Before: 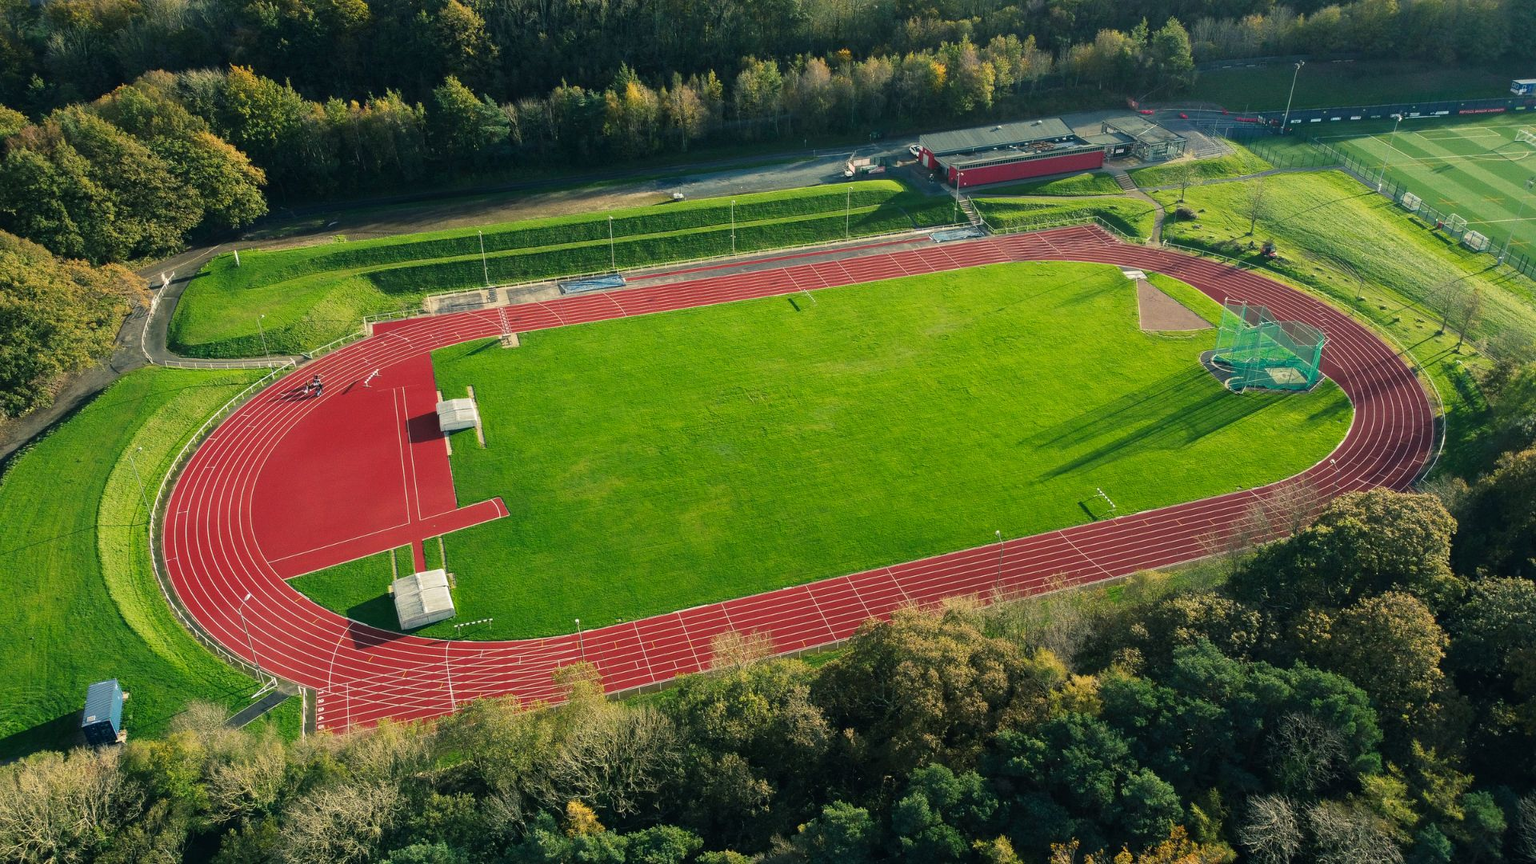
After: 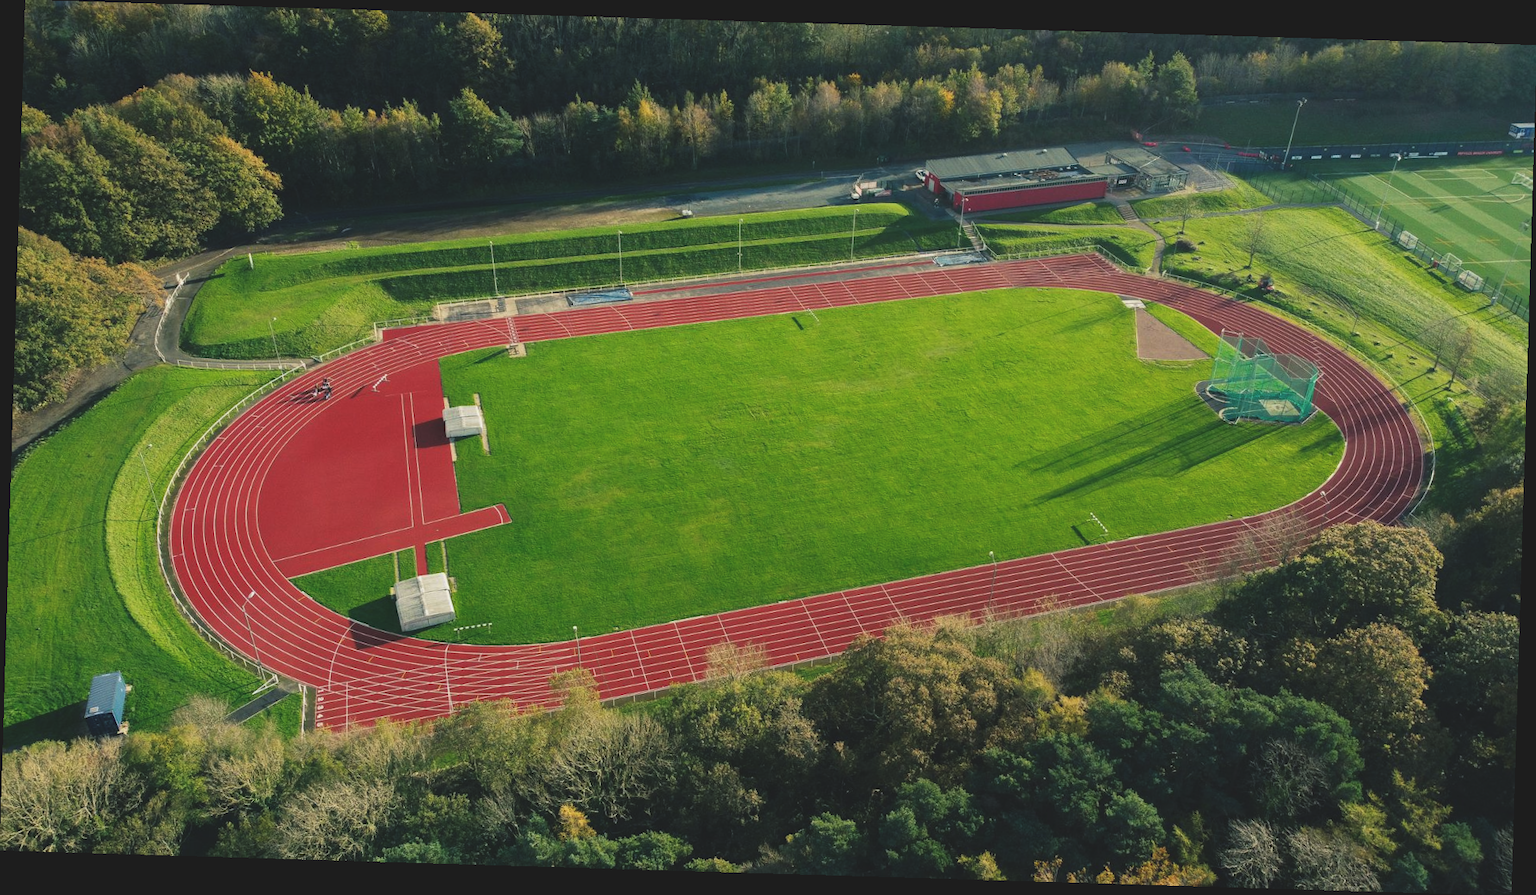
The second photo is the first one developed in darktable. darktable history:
rotate and perspective: rotation 1.72°, automatic cropping off
exposure: black level correction -0.014, exposure -0.193 EV, compensate highlight preservation false
